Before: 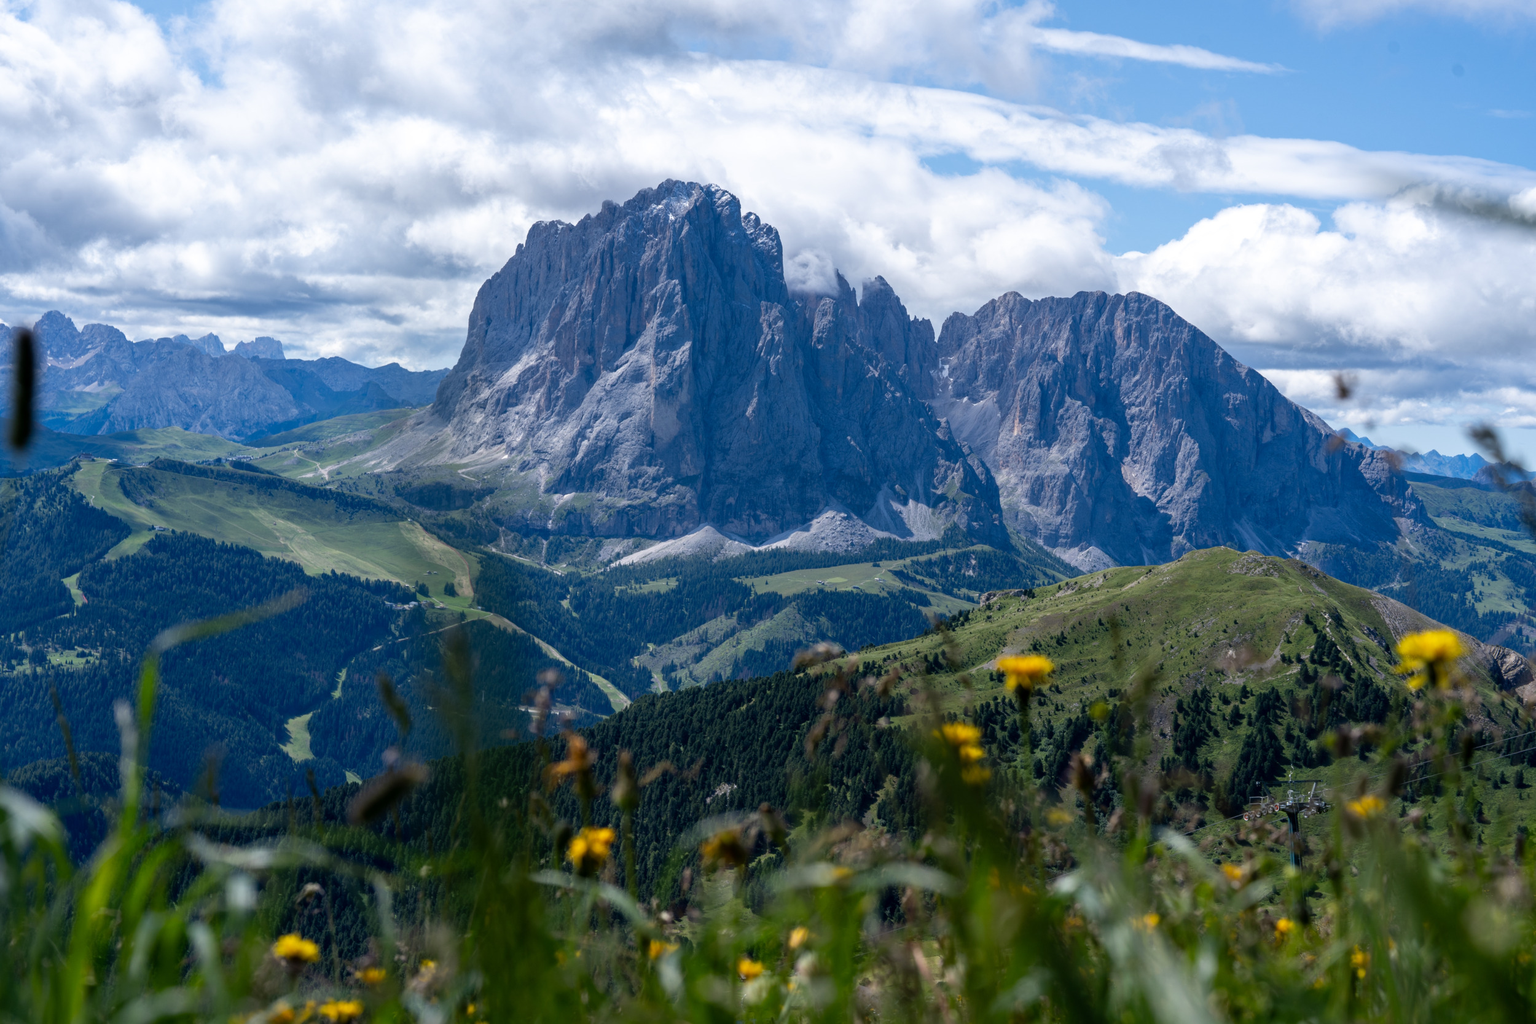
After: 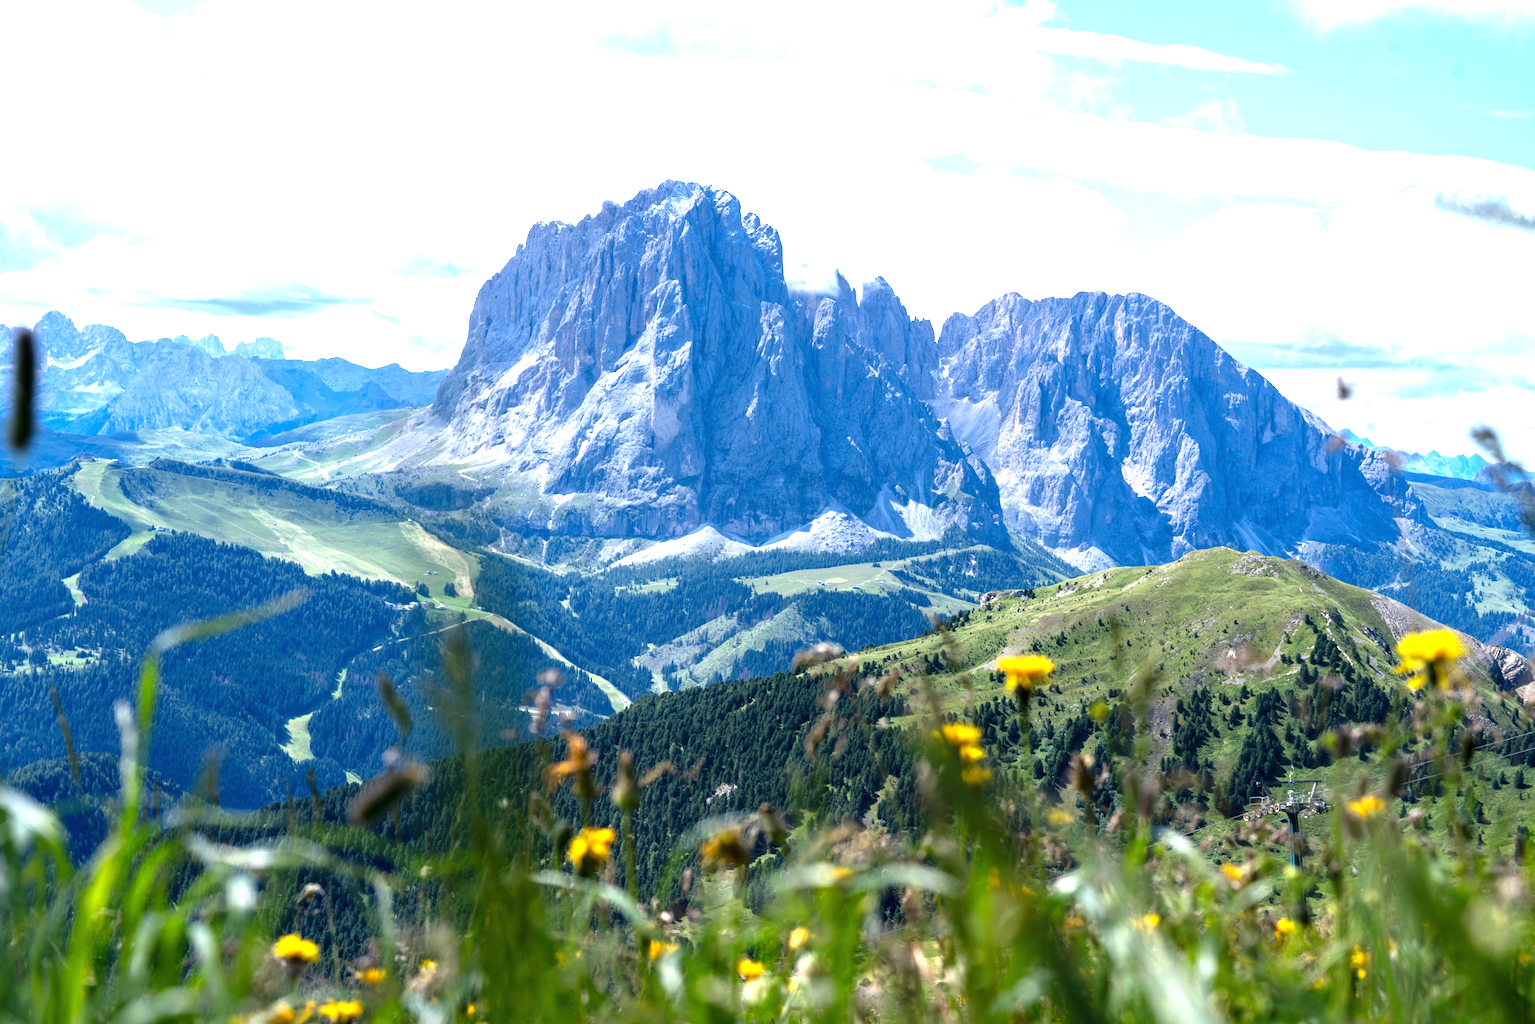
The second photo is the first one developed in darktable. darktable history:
exposure: black level correction 0, exposure 1.662 EV, compensate exposure bias true, compensate highlight preservation false
tone equalizer: on, module defaults
